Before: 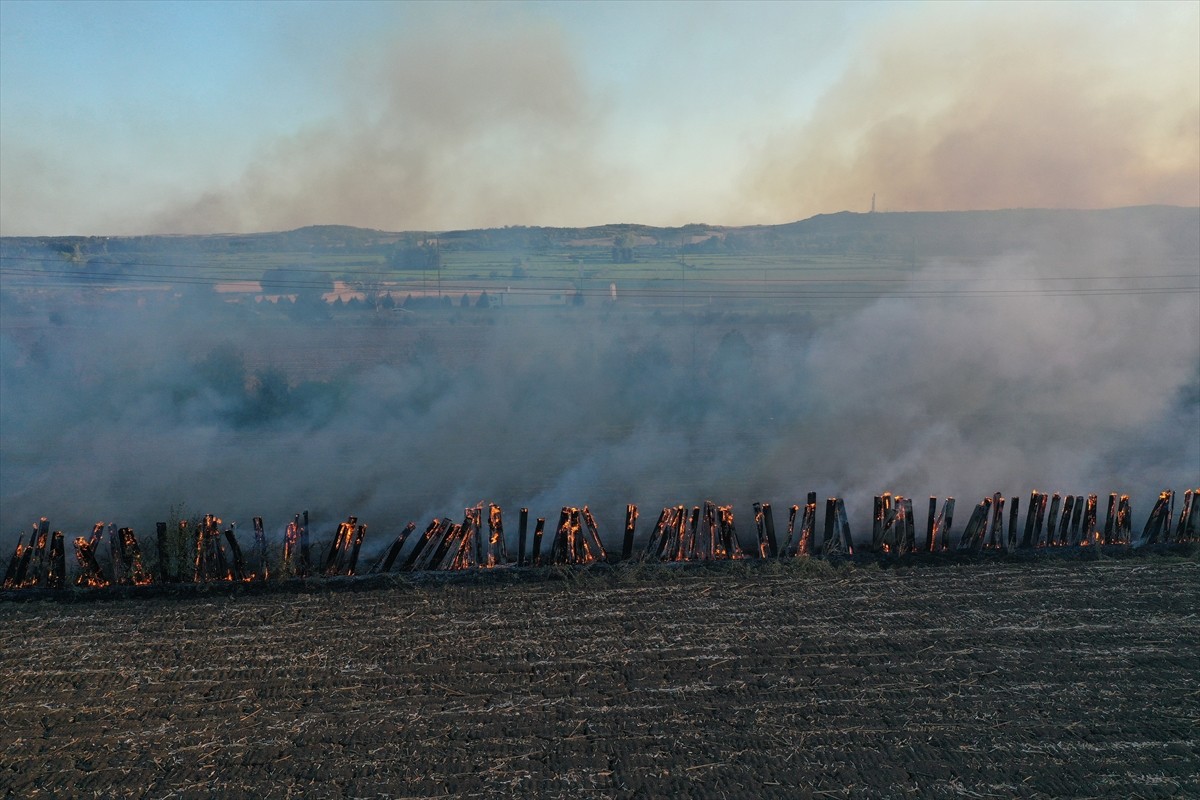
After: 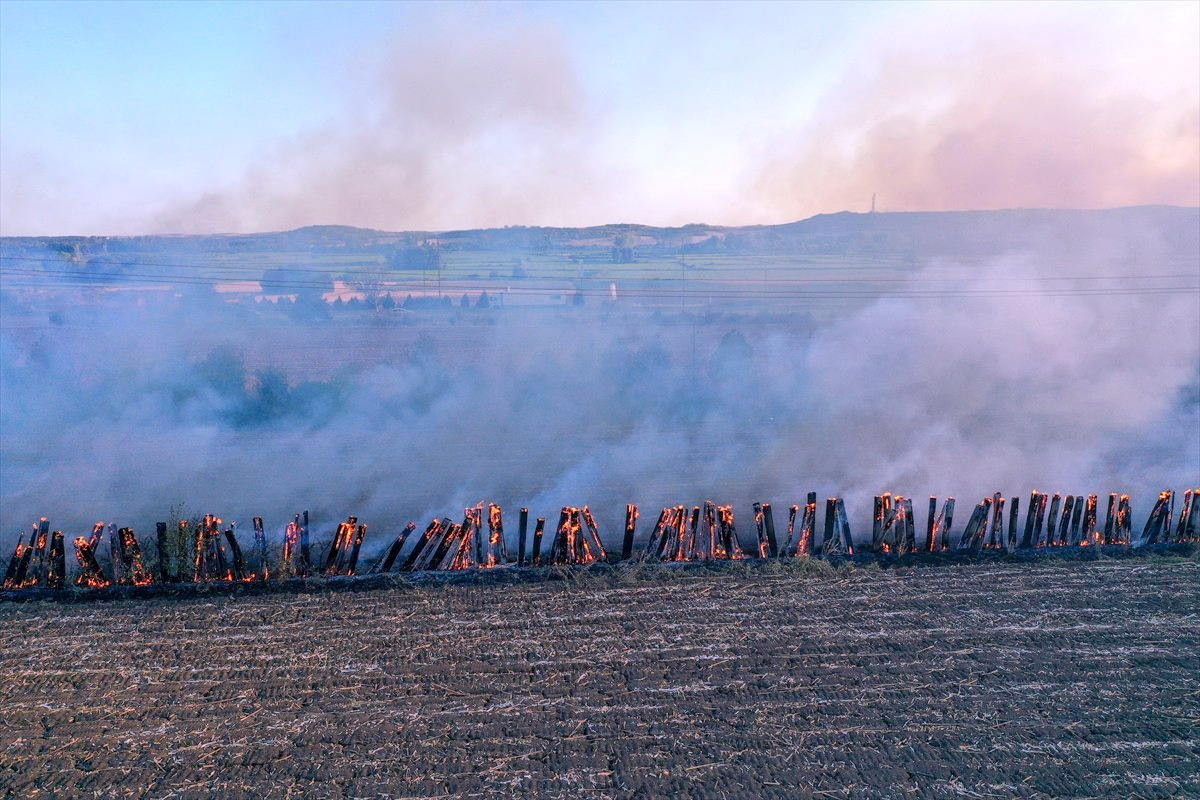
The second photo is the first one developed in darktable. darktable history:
local contrast: detail 140%
white balance: red 1.042, blue 1.17
levels: levels [0, 0.397, 0.955]
